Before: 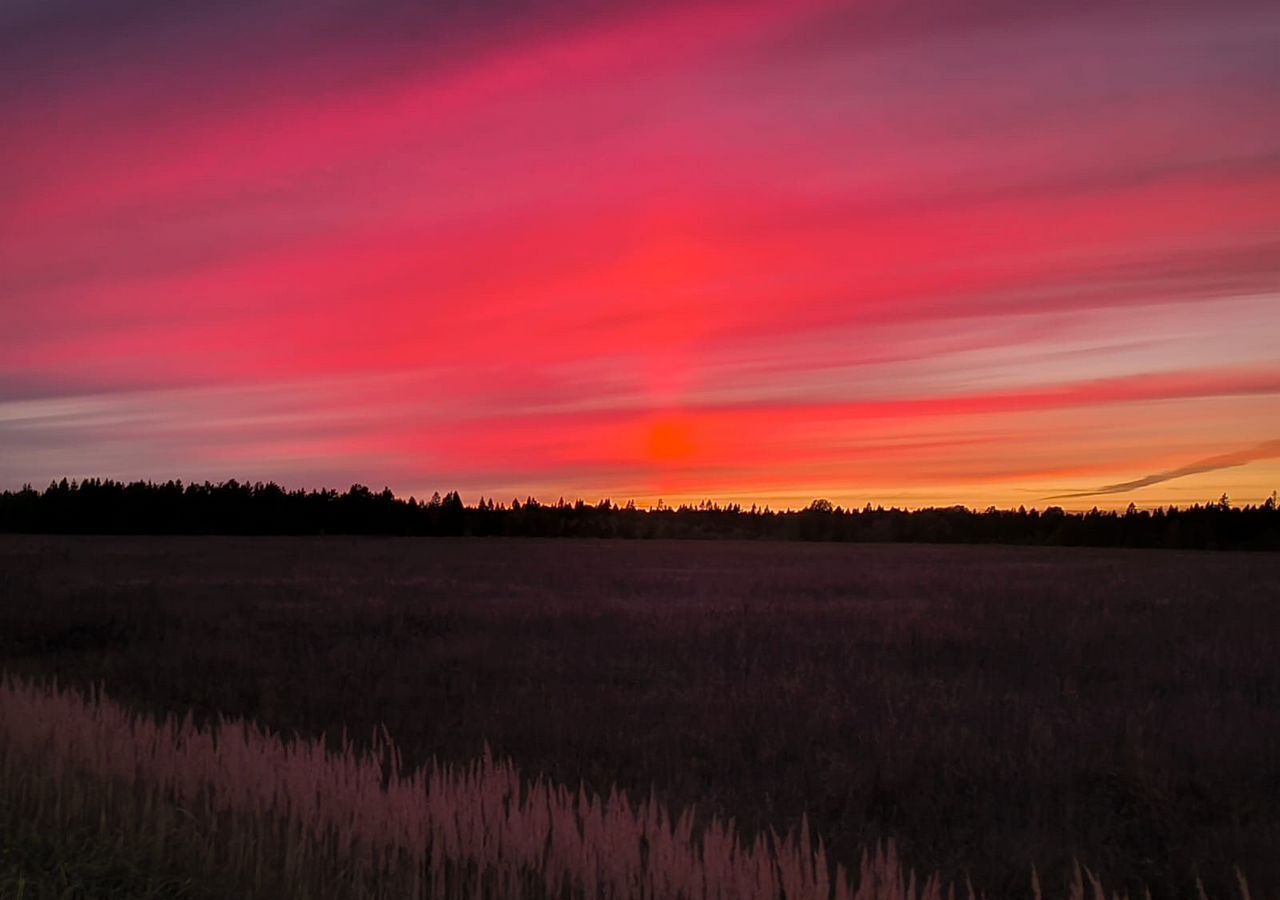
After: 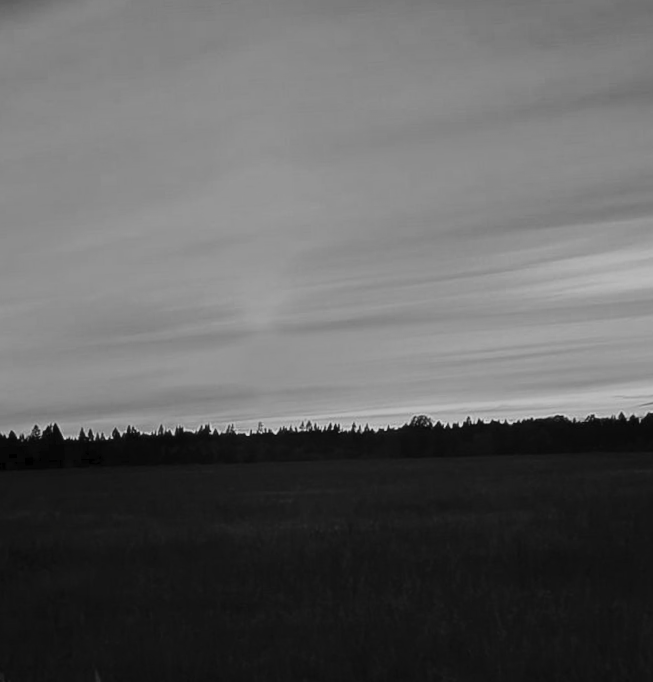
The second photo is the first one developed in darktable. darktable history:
crop: left 32.075%, top 10.976%, right 18.355%, bottom 17.596%
tone curve: curves: ch0 [(0, 0) (0.003, 0.024) (0.011, 0.032) (0.025, 0.041) (0.044, 0.054) (0.069, 0.069) (0.1, 0.09) (0.136, 0.116) (0.177, 0.162) (0.224, 0.213) (0.277, 0.278) (0.335, 0.359) (0.399, 0.447) (0.468, 0.543) (0.543, 0.621) (0.623, 0.717) (0.709, 0.807) (0.801, 0.876) (0.898, 0.934) (1, 1)], preserve colors none
color calibration: output gray [0.23, 0.37, 0.4, 0], gray › normalize channels true, illuminant same as pipeline (D50), adaptation XYZ, x 0.346, y 0.359, gamut compression 0
rotate and perspective: rotation -2.56°, automatic cropping off
